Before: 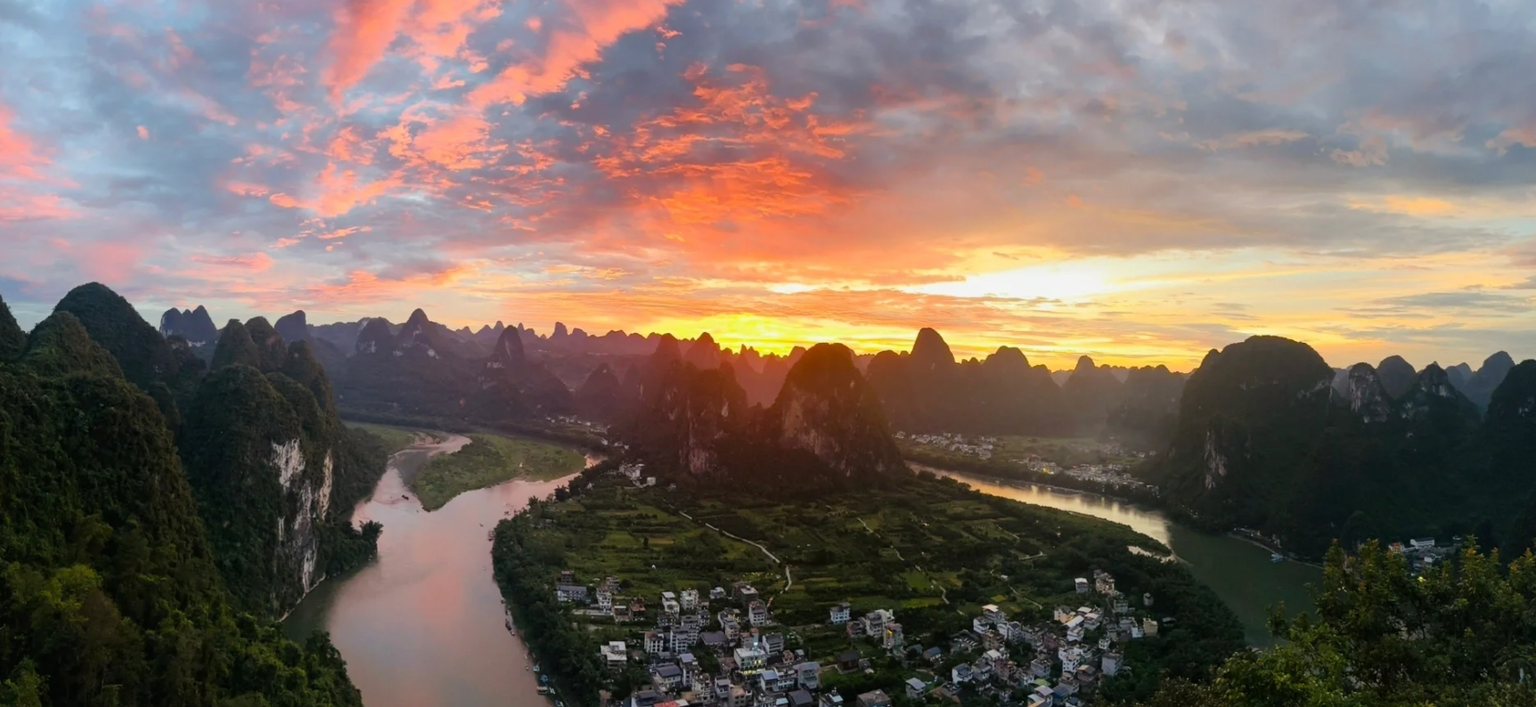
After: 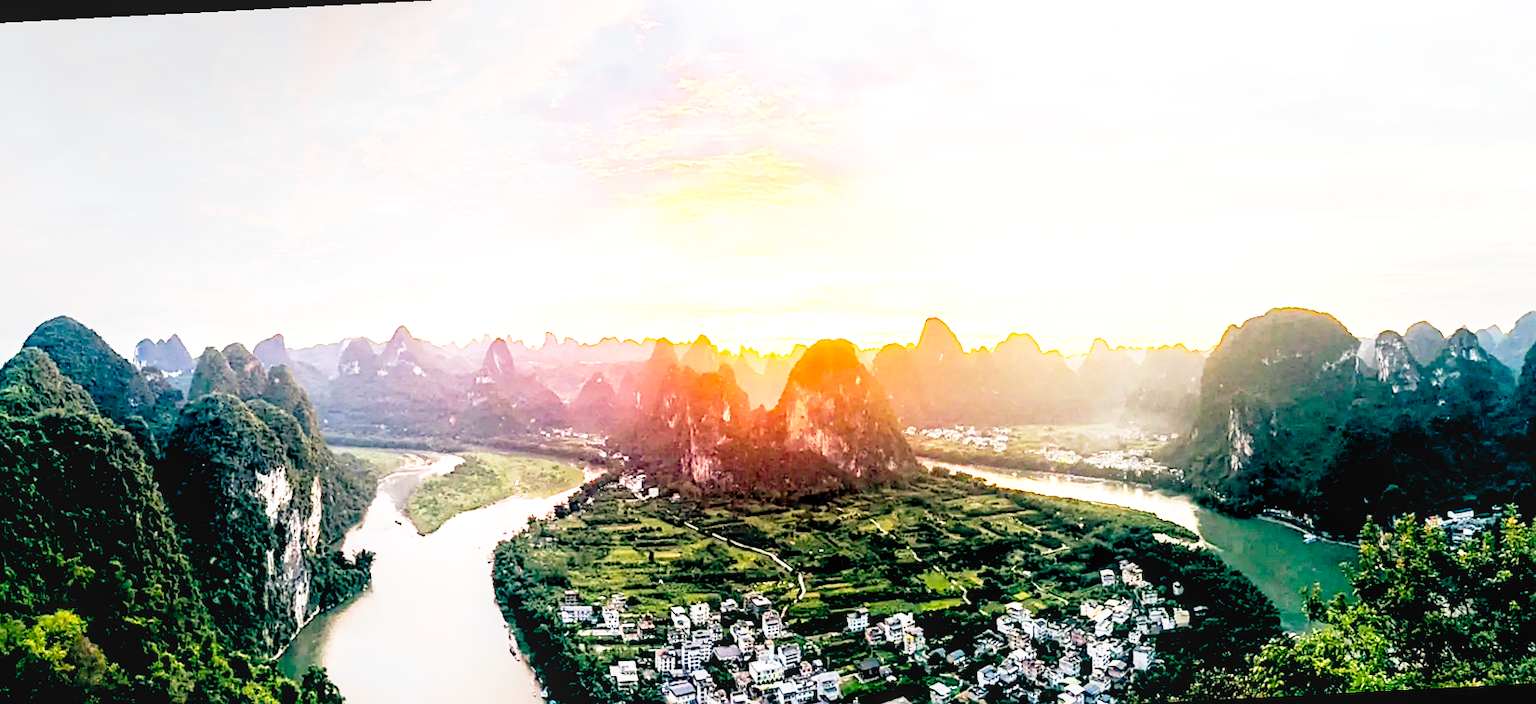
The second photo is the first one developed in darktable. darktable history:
sharpen: on, module defaults
color balance: lift [0.975, 0.993, 1, 1.015], gamma [1.1, 1, 1, 0.945], gain [1, 1.04, 1, 0.95]
local contrast: on, module defaults
rotate and perspective: rotation -3°, crop left 0.031, crop right 0.968, crop top 0.07, crop bottom 0.93
base curve: curves: ch0 [(0, 0) (0.012, 0.01) (0.073, 0.168) (0.31, 0.711) (0.645, 0.957) (1, 1)], preserve colors none
rgb levels: levels [[0.01, 0.419, 0.839], [0, 0.5, 1], [0, 0.5, 1]]
exposure: black level correction 0, exposure 1.6 EV, compensate exposure bias true, compensate highlight preservation false
